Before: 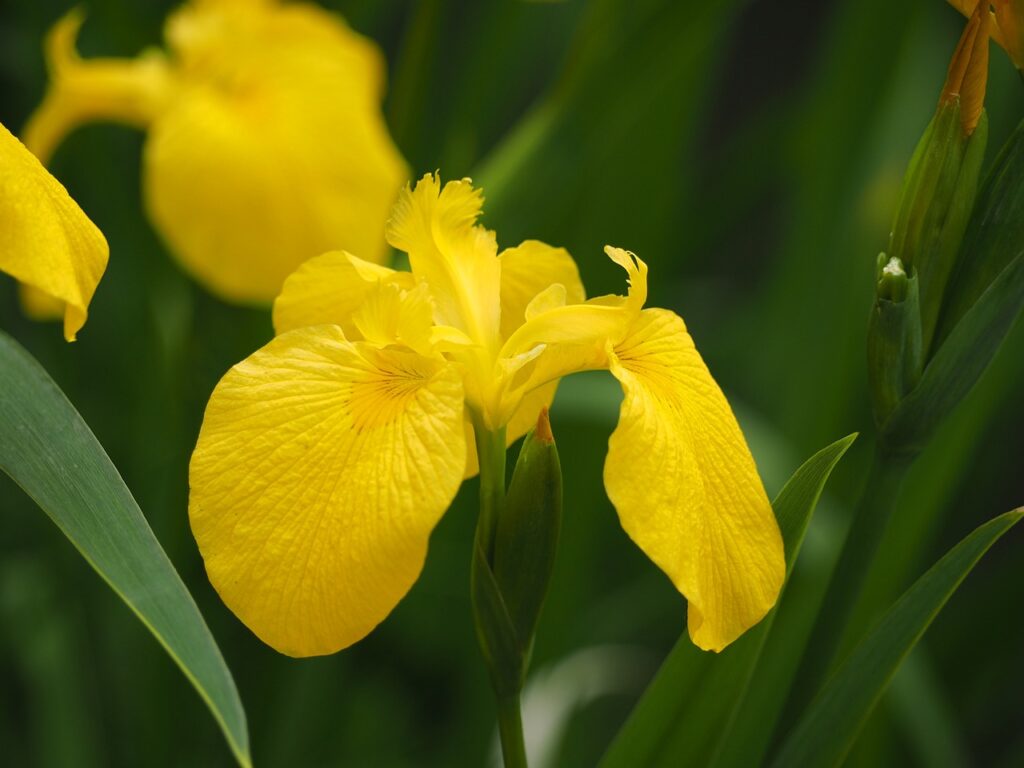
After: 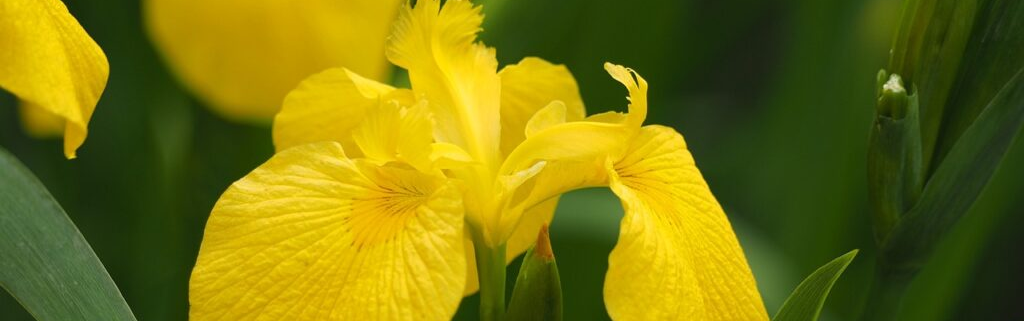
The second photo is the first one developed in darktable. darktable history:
crop and rotate: top 23.84%, bottom 34.294%
